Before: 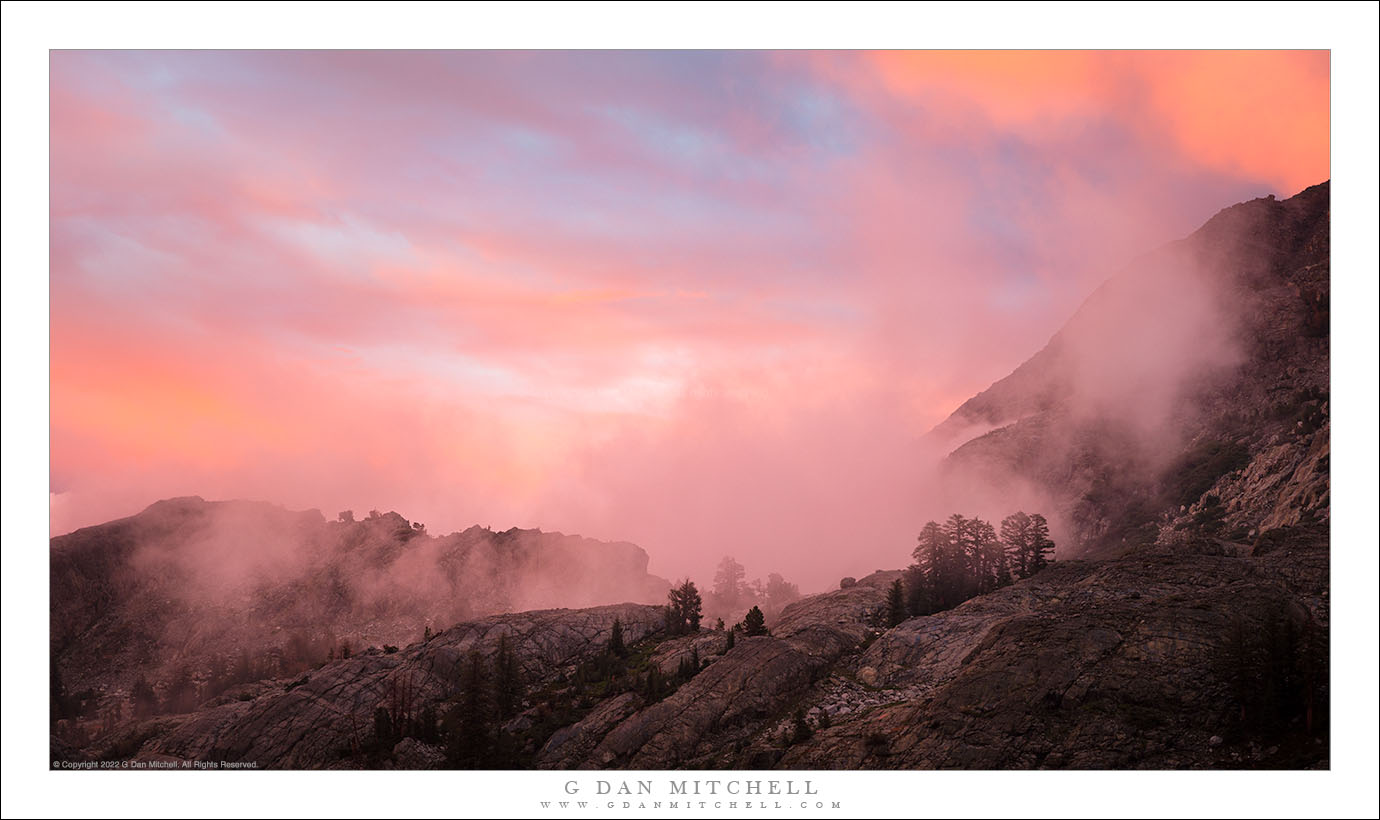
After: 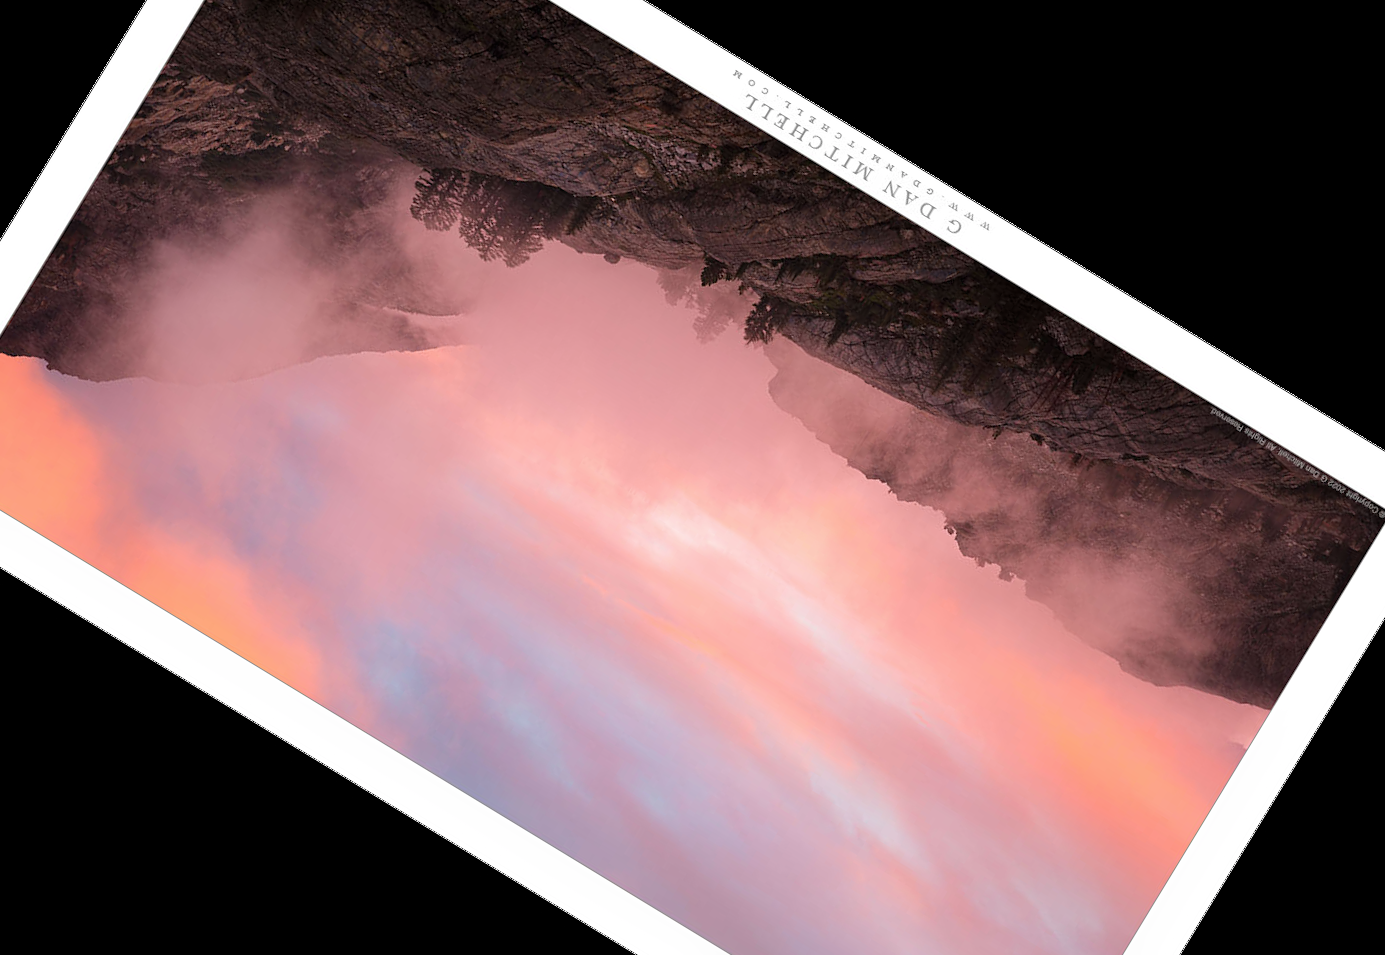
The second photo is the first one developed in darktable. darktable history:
contrast brightness saturation: saturation -0.05
tone equalizer: -8 EV -0.55 EV
crop and rotate: angle 148.68°, left 9.111%, top 15.603%, right 4.588%, bottom 17.041%
contrast equalizer: y [[0.5, 0.5, 0.472, 0.5, 0.5, 0.5], [0.5 ×6], [0.5 ×6], [0 ×6], [0 ×6]]
